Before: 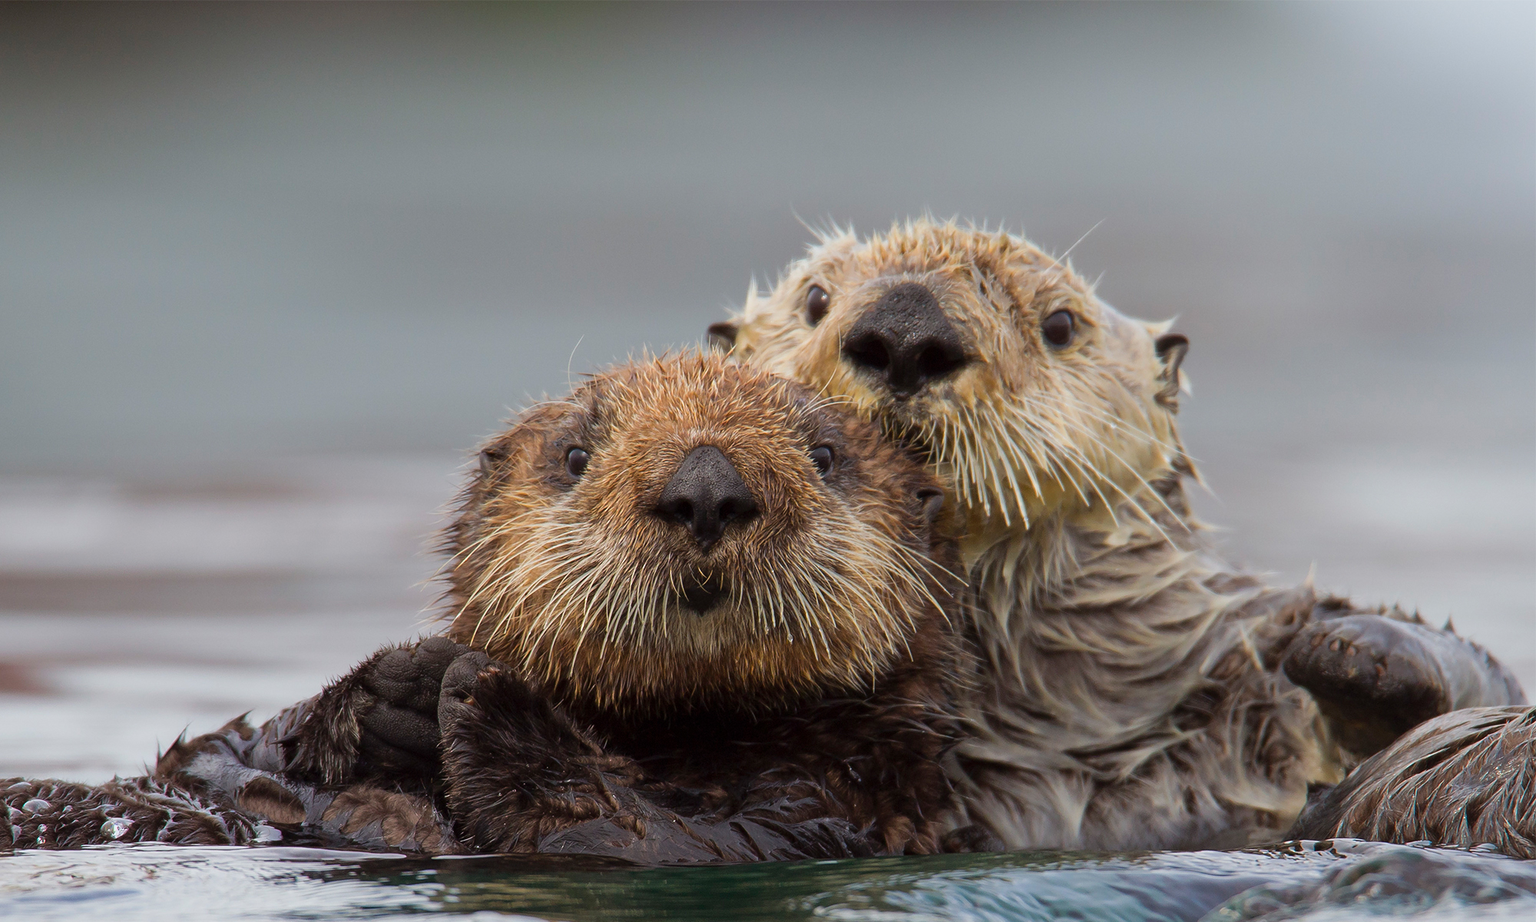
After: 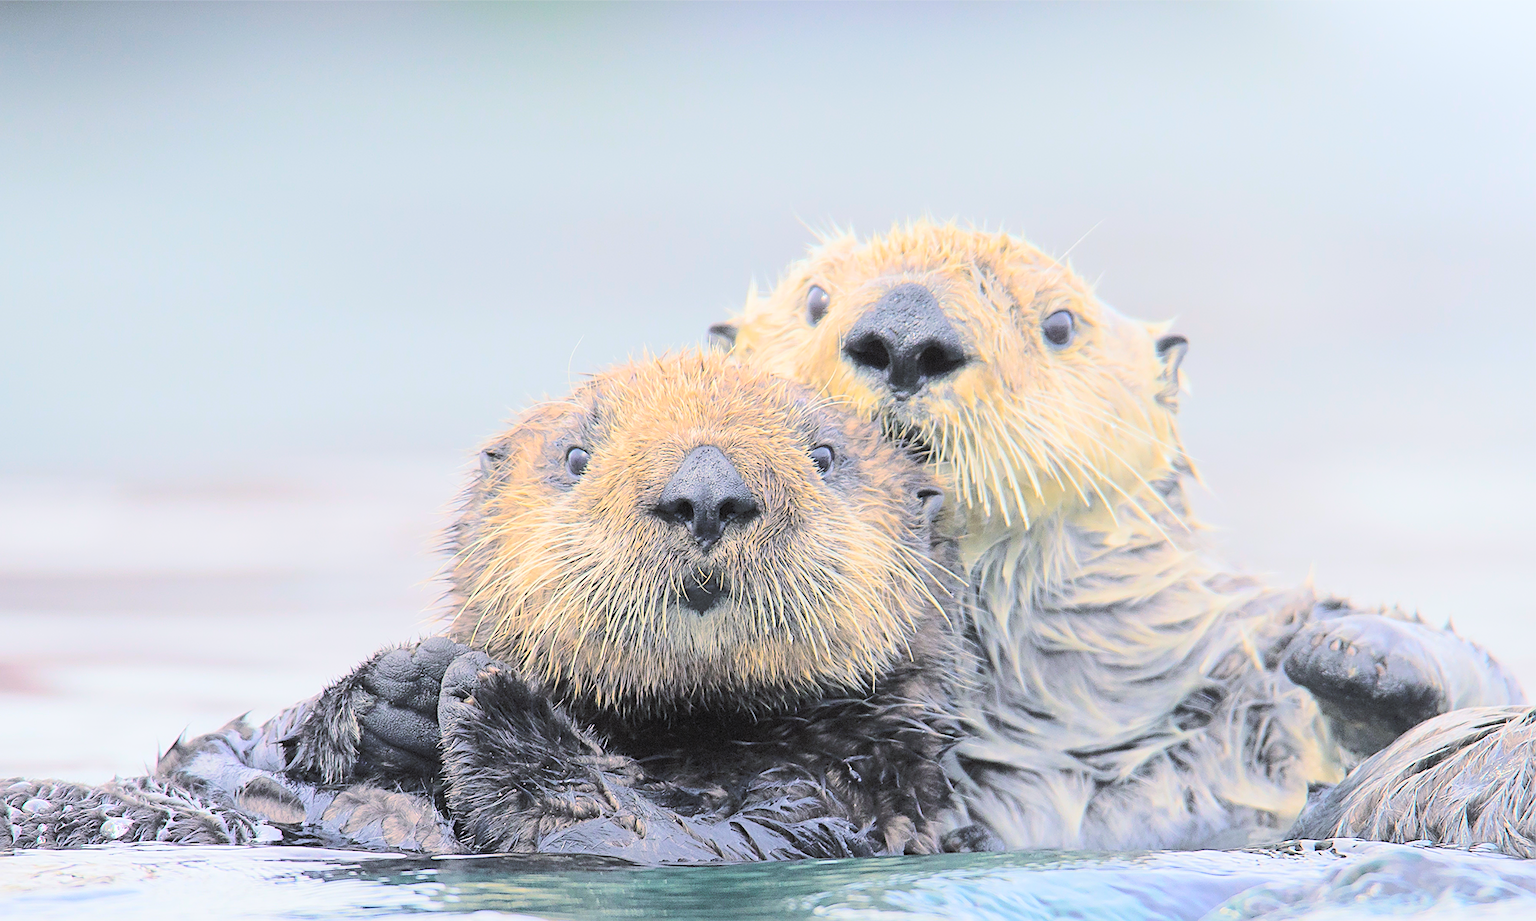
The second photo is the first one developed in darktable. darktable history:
tone curve: curves: ch0 [(0, 0) (0.003, 0.008) (0.011, 0.011) (0.025, 0.018) (0.044, 0.028) (0.069, 0.039) (0.1, 0.056) (0.136, 0.081) (0.177, 0.118) (0.224, 0.164) (0.277, 0.223) (0.335, 0.3) (0.399, 0.399) (0.468, 0.51) (0.543, 0.618) (0.623, 0.71) (0.709, 0.79) (0.801, 0.865) (0.898, 0.93) (1, 1)], color space Lab, independent channels, preserve colors none
sharpen: on, module defaults
contrast brightness saturation: brightness 0.993
color balance rgb: shadows lift › luminance -40.849%, shadows lift › chroma 14.427%, shadows lift › hue 257.16°, perceptual saturation grading › global saturation 1.614%, perceptual saturation grading › highlights -3.043%, perceptual saturation grading › mid-tones 4.471%, perceptual saturation grading › shadows 8.073%, global vibrance 20%
